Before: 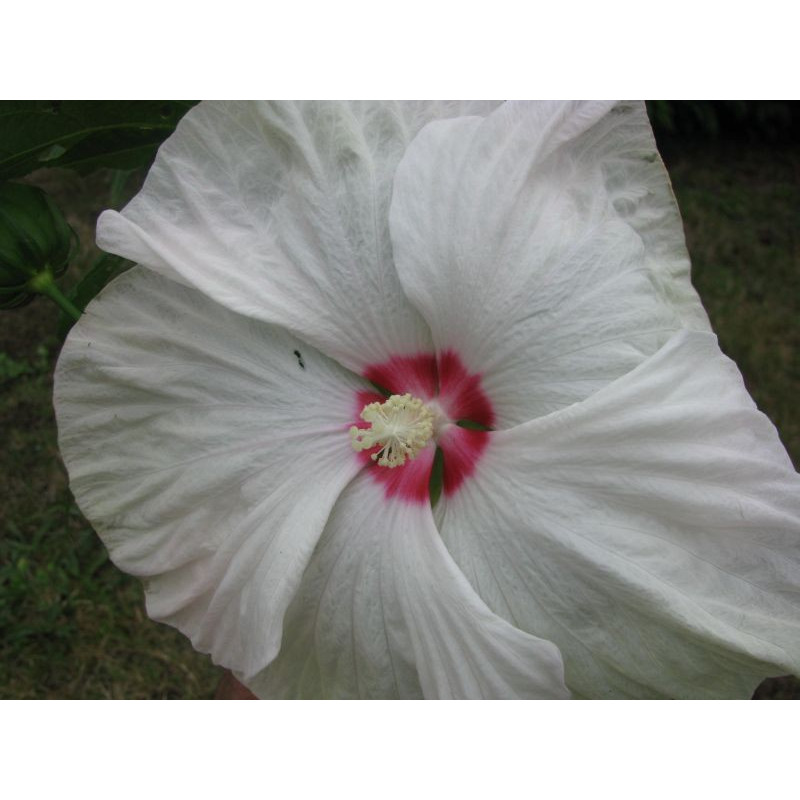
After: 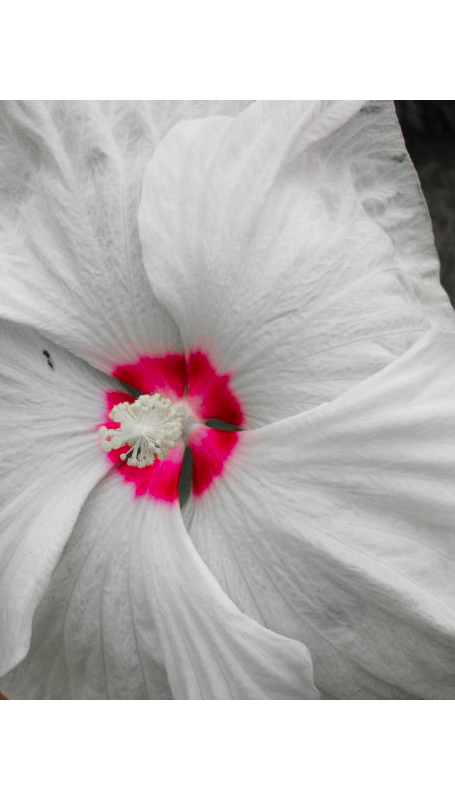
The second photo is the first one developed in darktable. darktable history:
contrast brightness saturation: contrast 0.195, brightness 0.168, saturation 0.229
color zones: curves: ch1 [(0, 0.831) (0.08, 0.771) (0.157, 0.268) (0.241, 0.207) (0.562, -0.005) (0.714, -0.013) (0.876, 0.01) (1, 0.831)]
crop: left 31.459%, top 0.019%, right 11.612%
